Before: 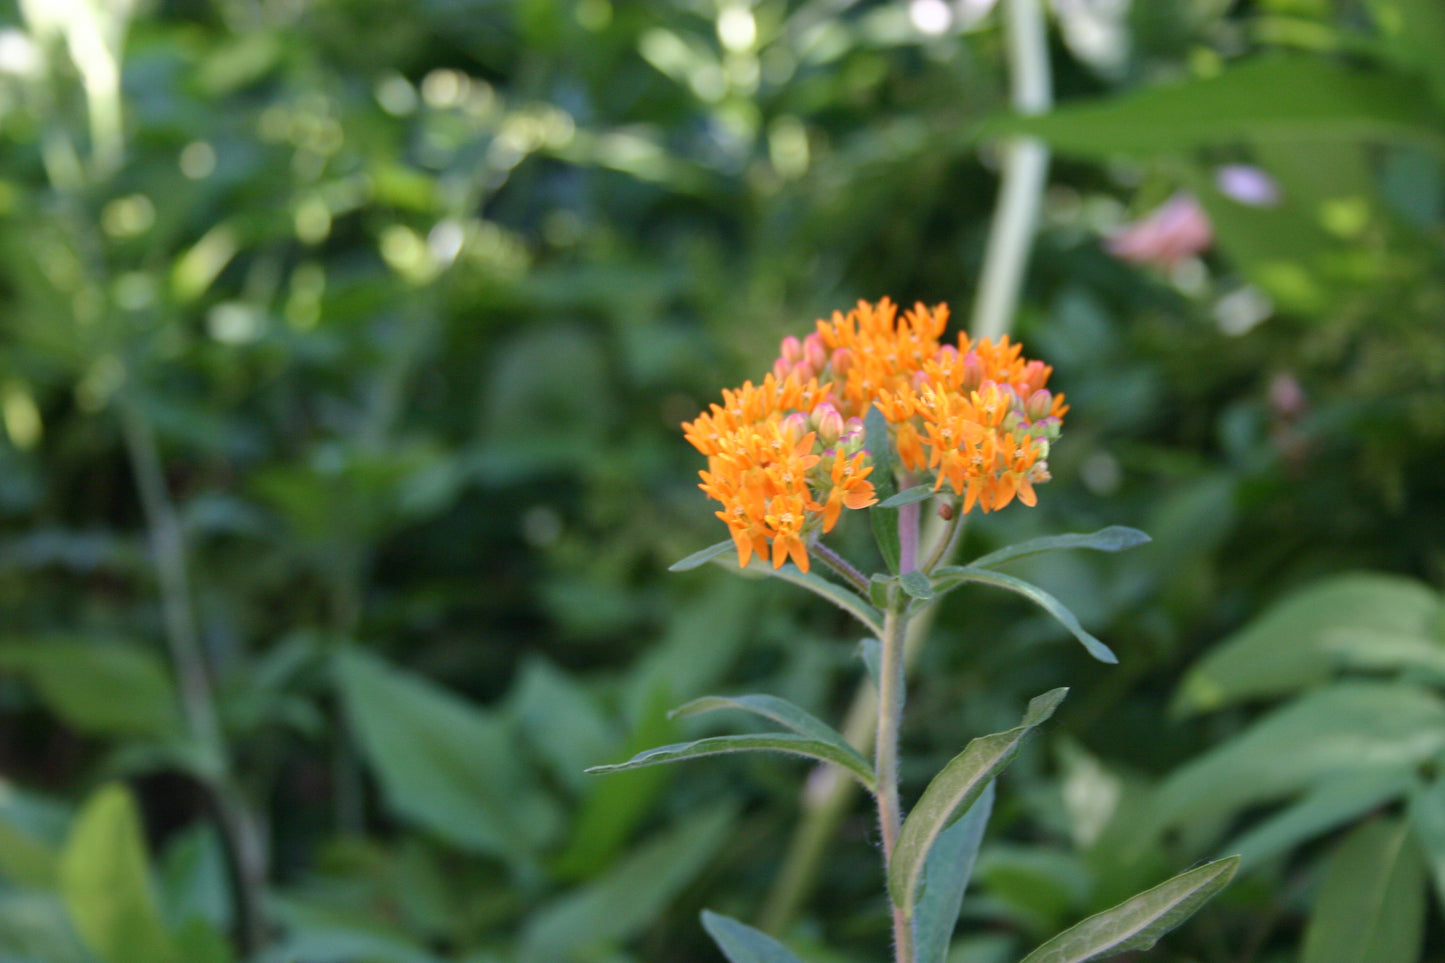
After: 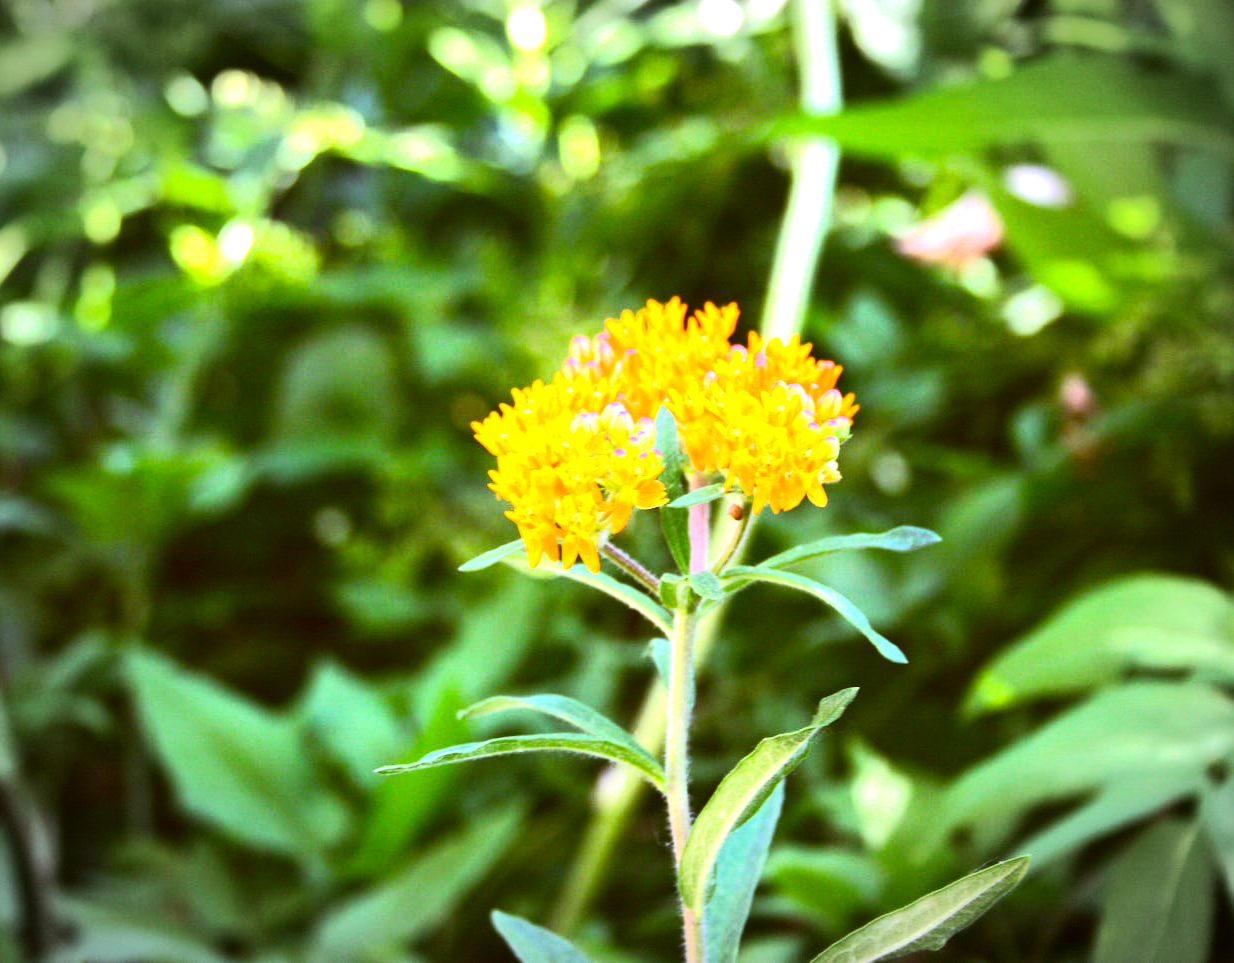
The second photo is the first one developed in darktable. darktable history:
vignetting: automatic ratio true
color correction: highlights a* -6.23, highlights b* 9.5, shadows a* 10.44, shadows b* 23.28
tone equalizer: on, module defaults
tone curve: curves: ch0 [(0, 0) (0.042, 0.01) (0.223, 0.123) (0.59, 0.574) (0.802, 0.868) (1, 1)], color space Lab, independent channels, preserve colors none
exposure: black level correction 0.001, exposure 0.499 EV, compensate highlight preservation false
crop and rotate: left 14.554%
contrast brightness saturation: contrast -0.1, brightness 0.051, saturation 0.082
color balance rgb: linear chroma grading › global chroma 15.343%, perceptual saturation grading › global saturation -0.957%, perceptual brilliance grading › highlights 47.613%, perceptual brilliance grading › mid-tones 23.042%, perceptual brilliance grading › shadows -5.889%
